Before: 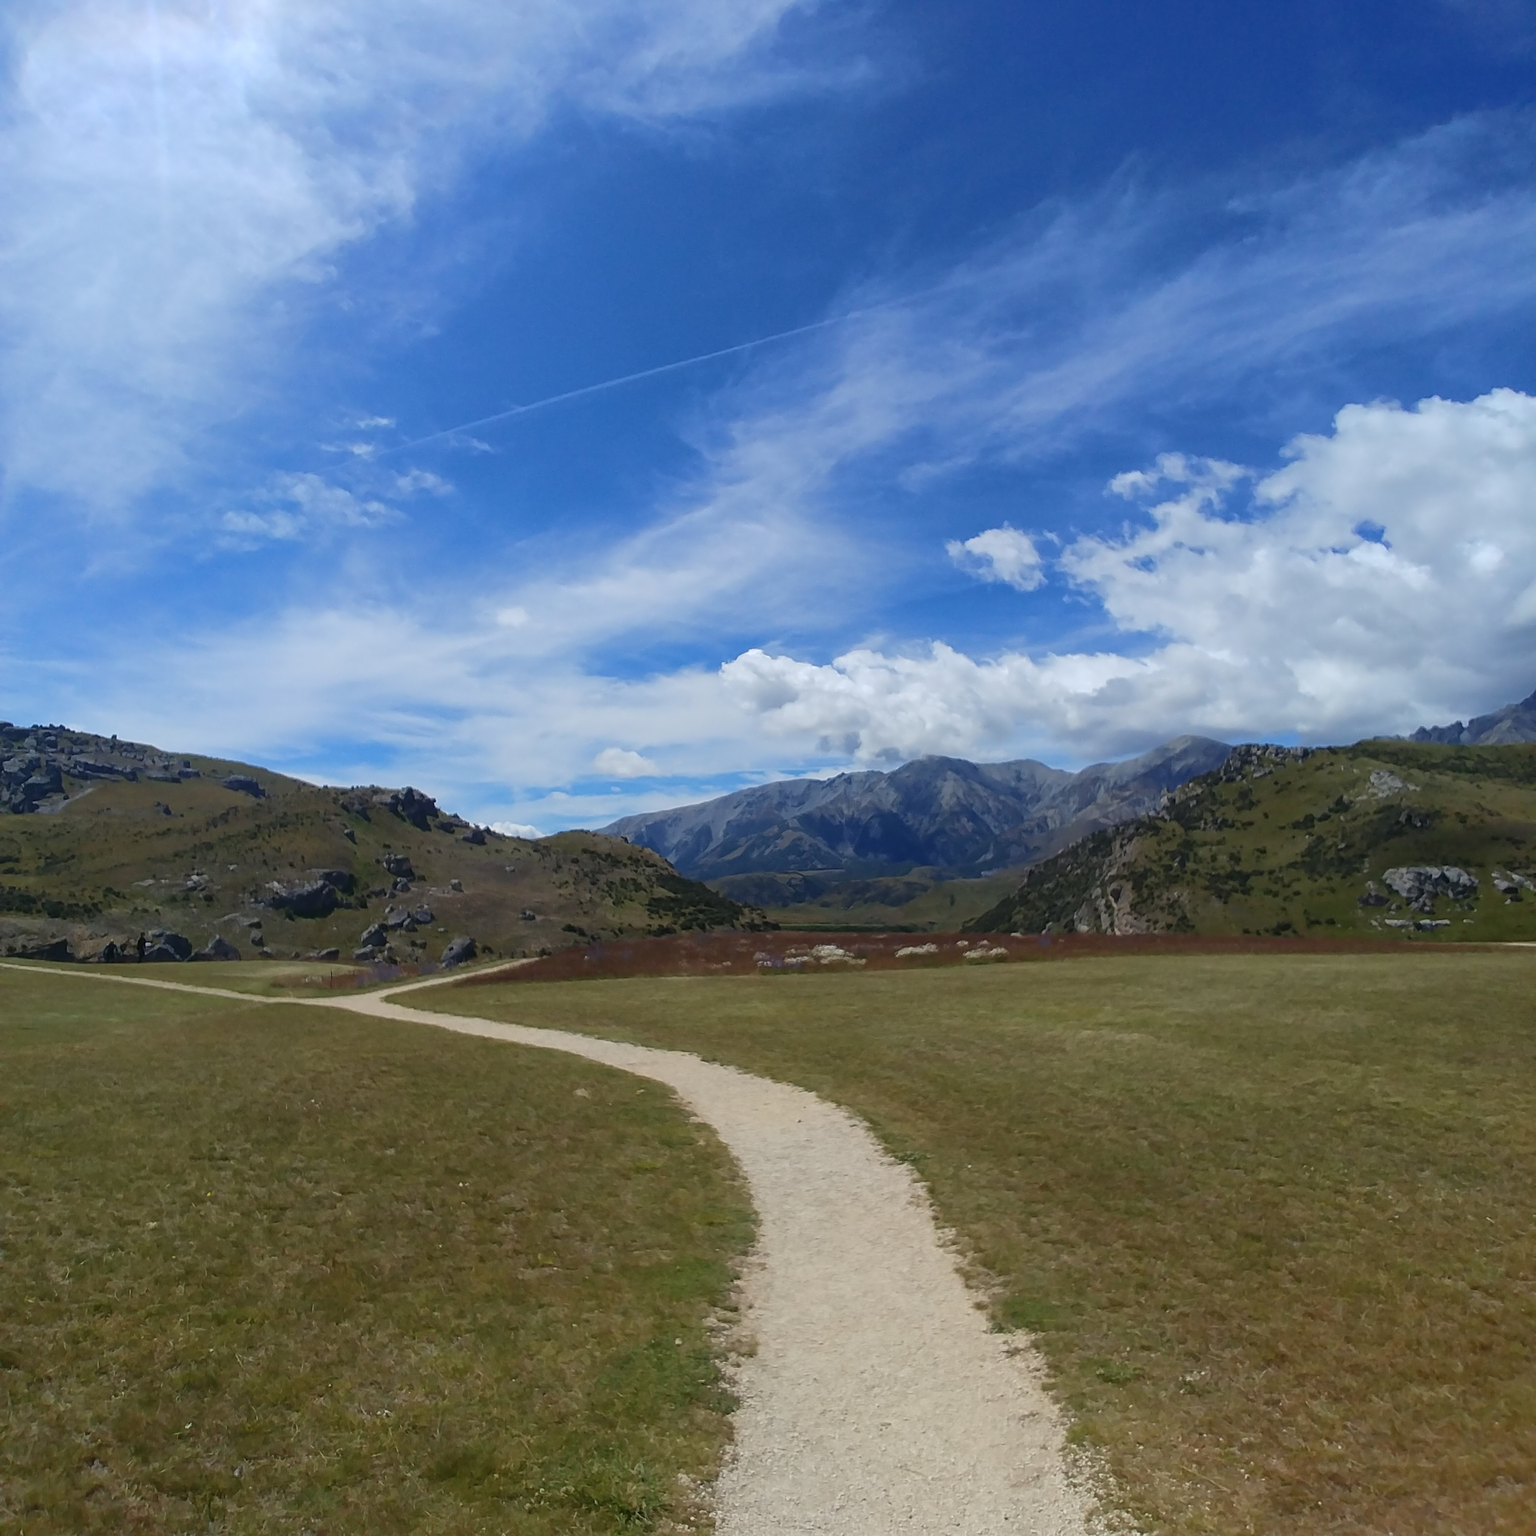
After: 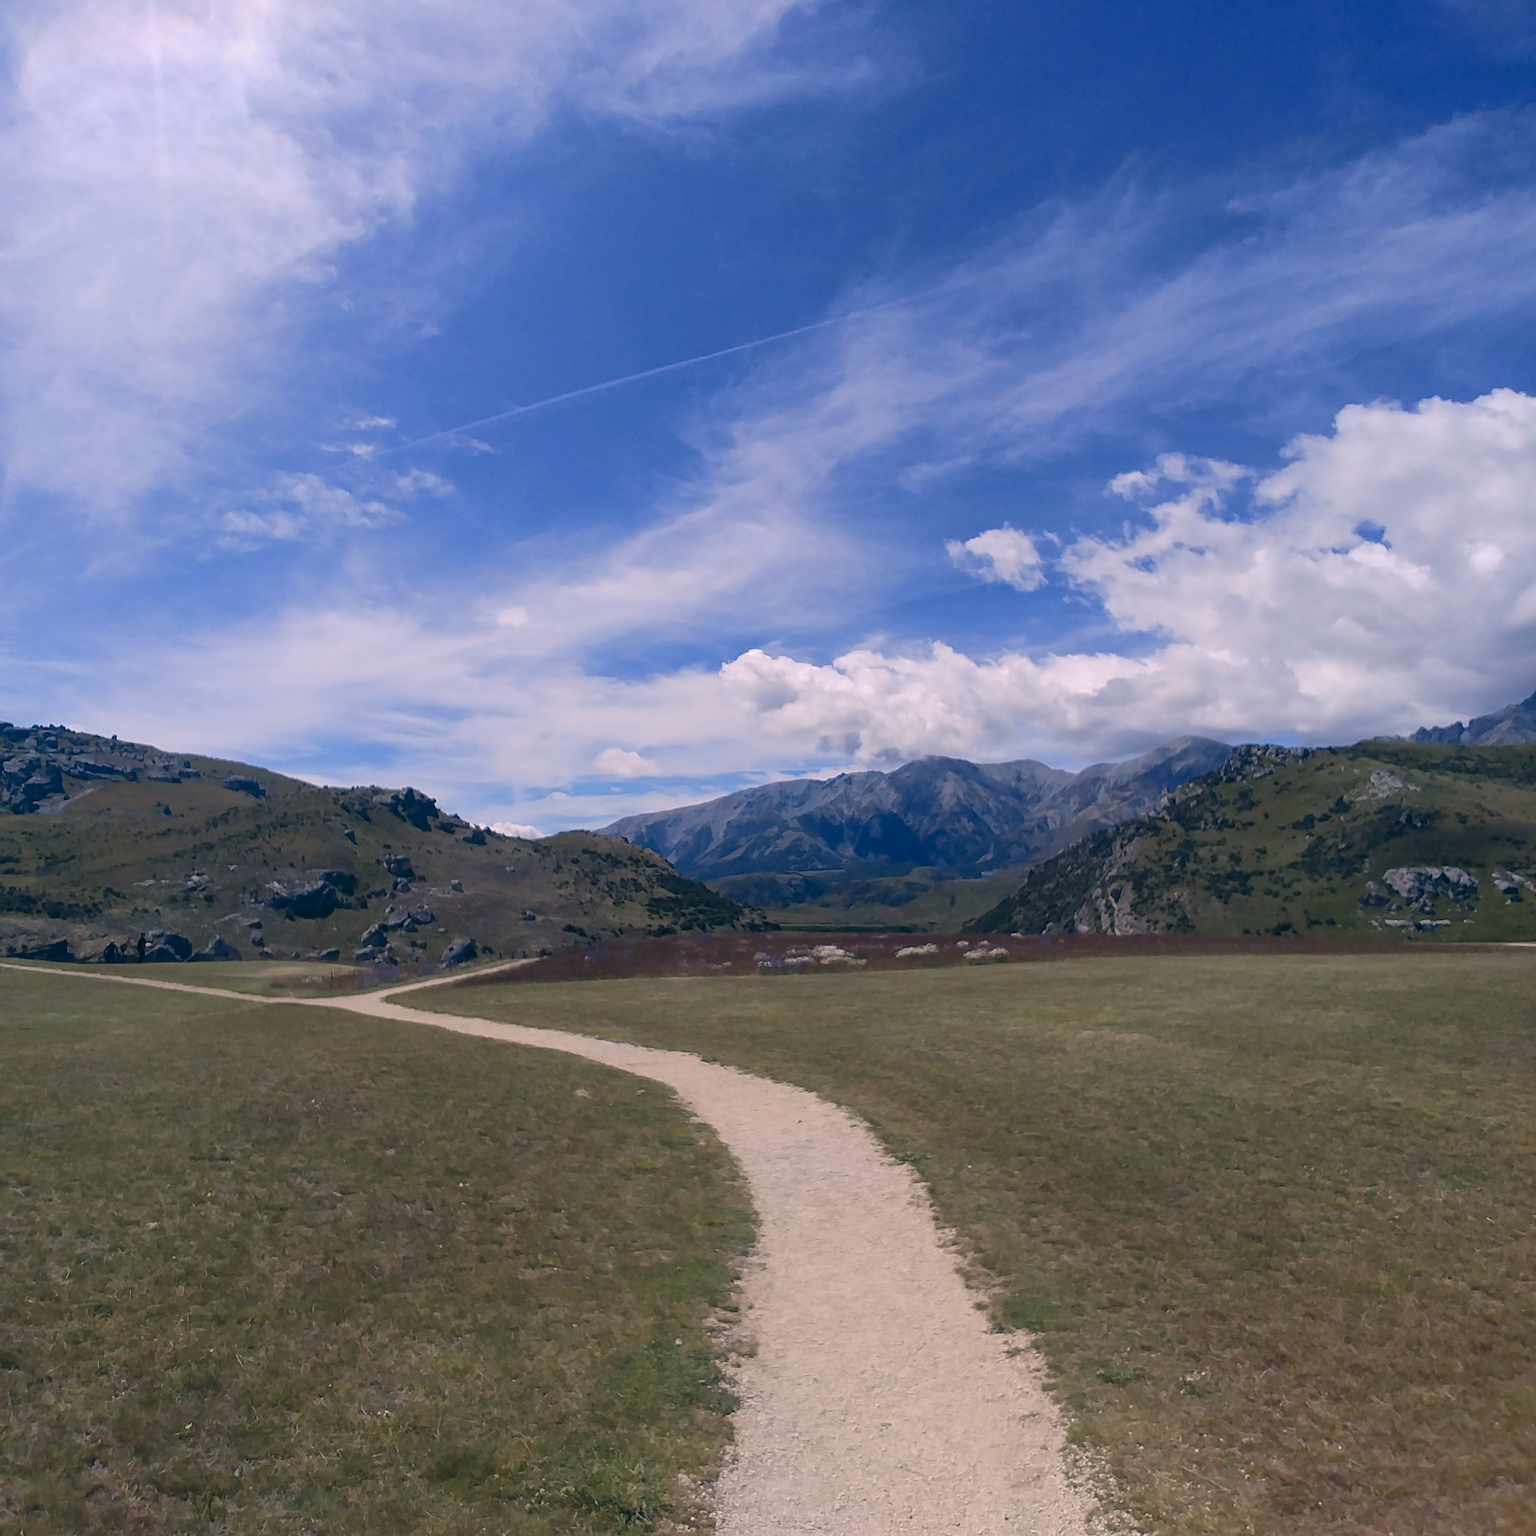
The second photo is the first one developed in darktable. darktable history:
color correction: highlights a* 14.26, highlights b* 5.68, shadows a* -5.03, shadows b* -16.04, saturation 0.845
